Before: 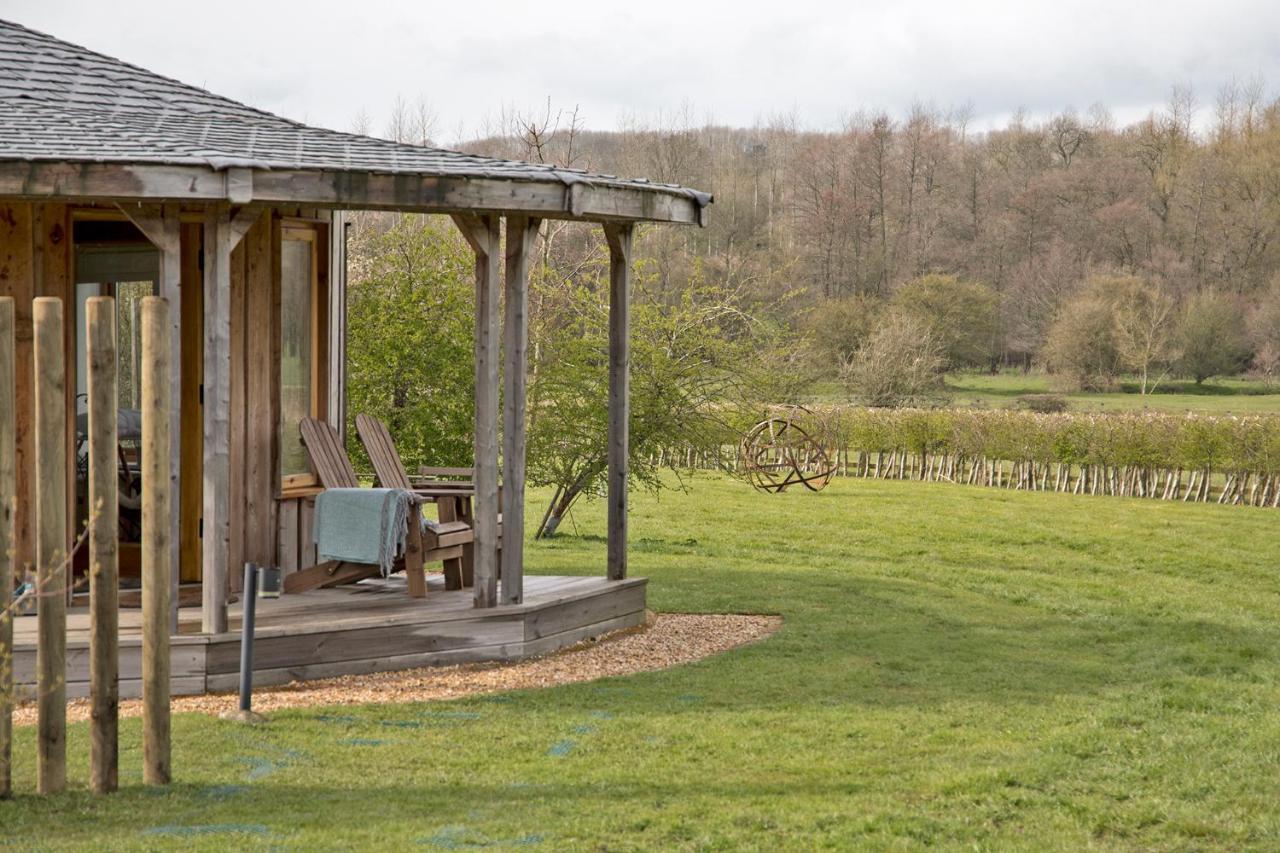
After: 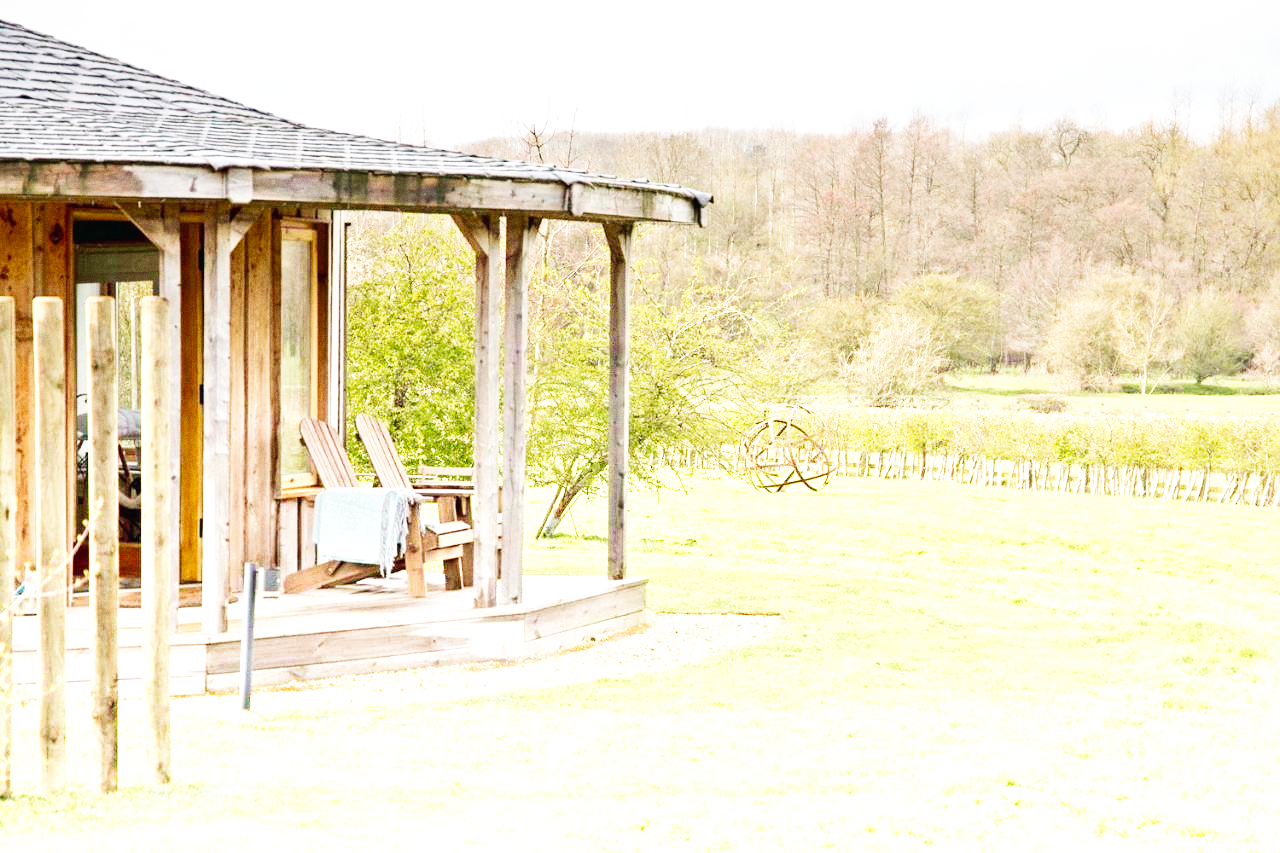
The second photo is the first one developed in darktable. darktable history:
velvia: on, module defaults
grain: coarseness 3.21 ISO
graduated density: density -3.9 EV
base curve: curves: ch0 [(0, 0.003) (0.001, 0.002) (0.006, 0.004) (0.02, 0.022) (0.048, 0.086) (0.094, 0.234) (0.162, 0.431) (0.258, 0.629) (0.385, 0.8) (0.548, 0.918) (0.751, 0.988) (1, 1)], preserve colors none
